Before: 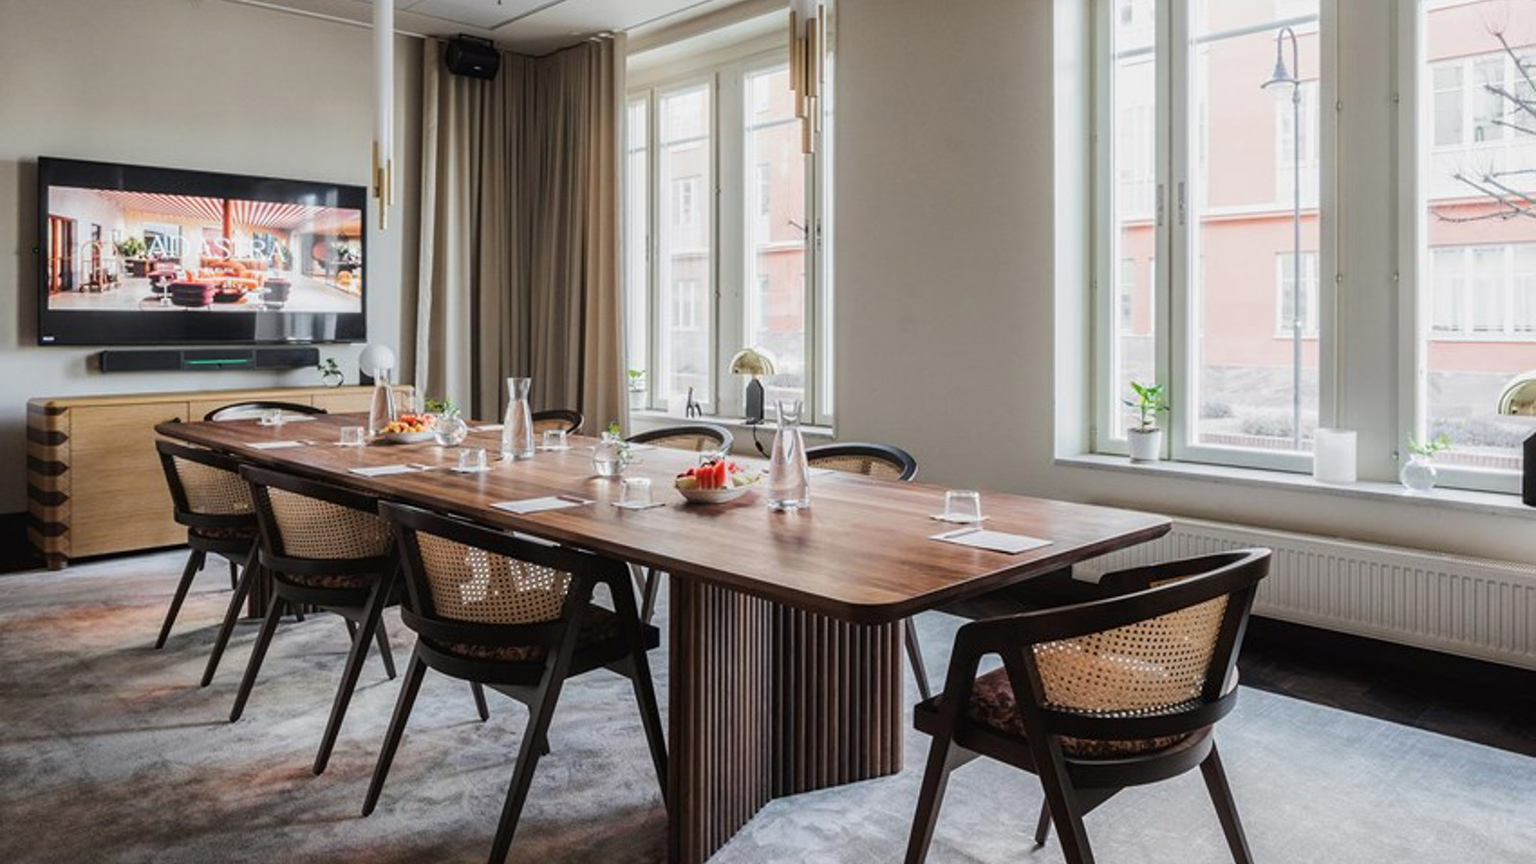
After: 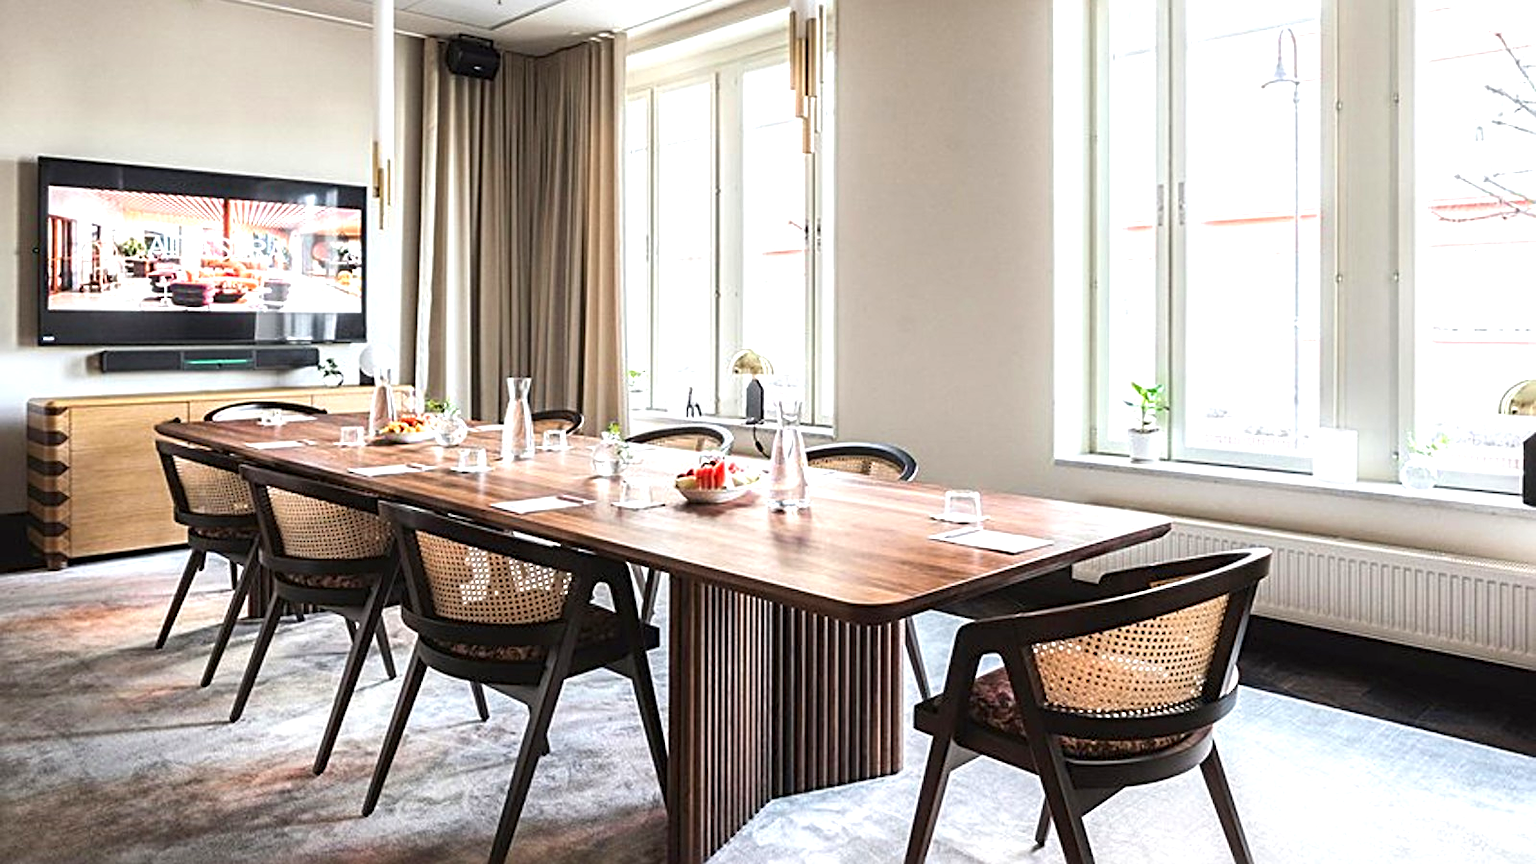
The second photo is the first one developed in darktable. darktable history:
sharpen: radius 3.119
exposure: exposure 1 EV, compensate highlight preservation false
